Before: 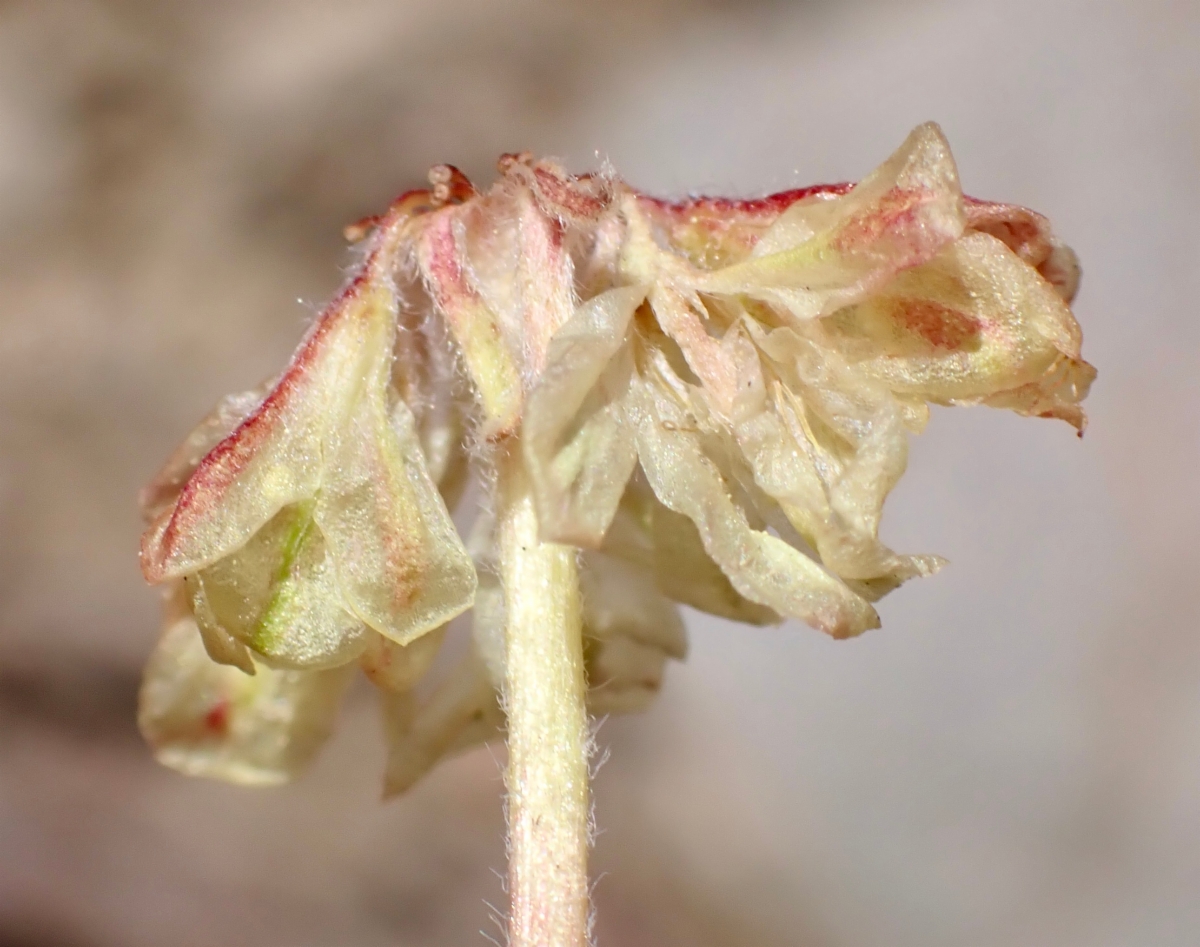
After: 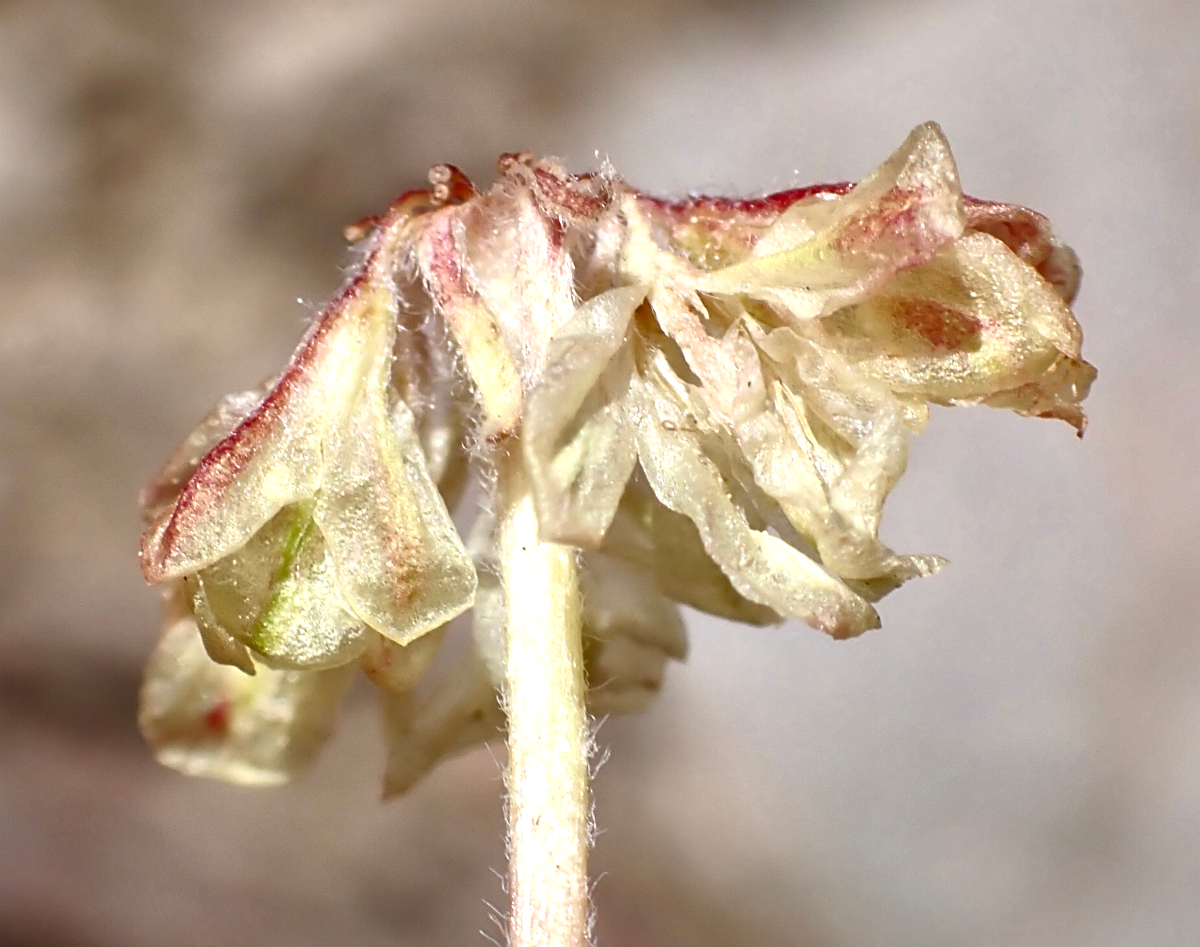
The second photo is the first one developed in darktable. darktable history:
tone curve: curves: ch0 [(0, 0.081) (0.483, 0.453) (0.881, 0.992)], color space Lab, independent channels, preserve colors none
sharpen: on, module defaults
local contrast: mode bilateral grid, contrast 20, coarseness 49, detail 119%, midtone range 0.2
